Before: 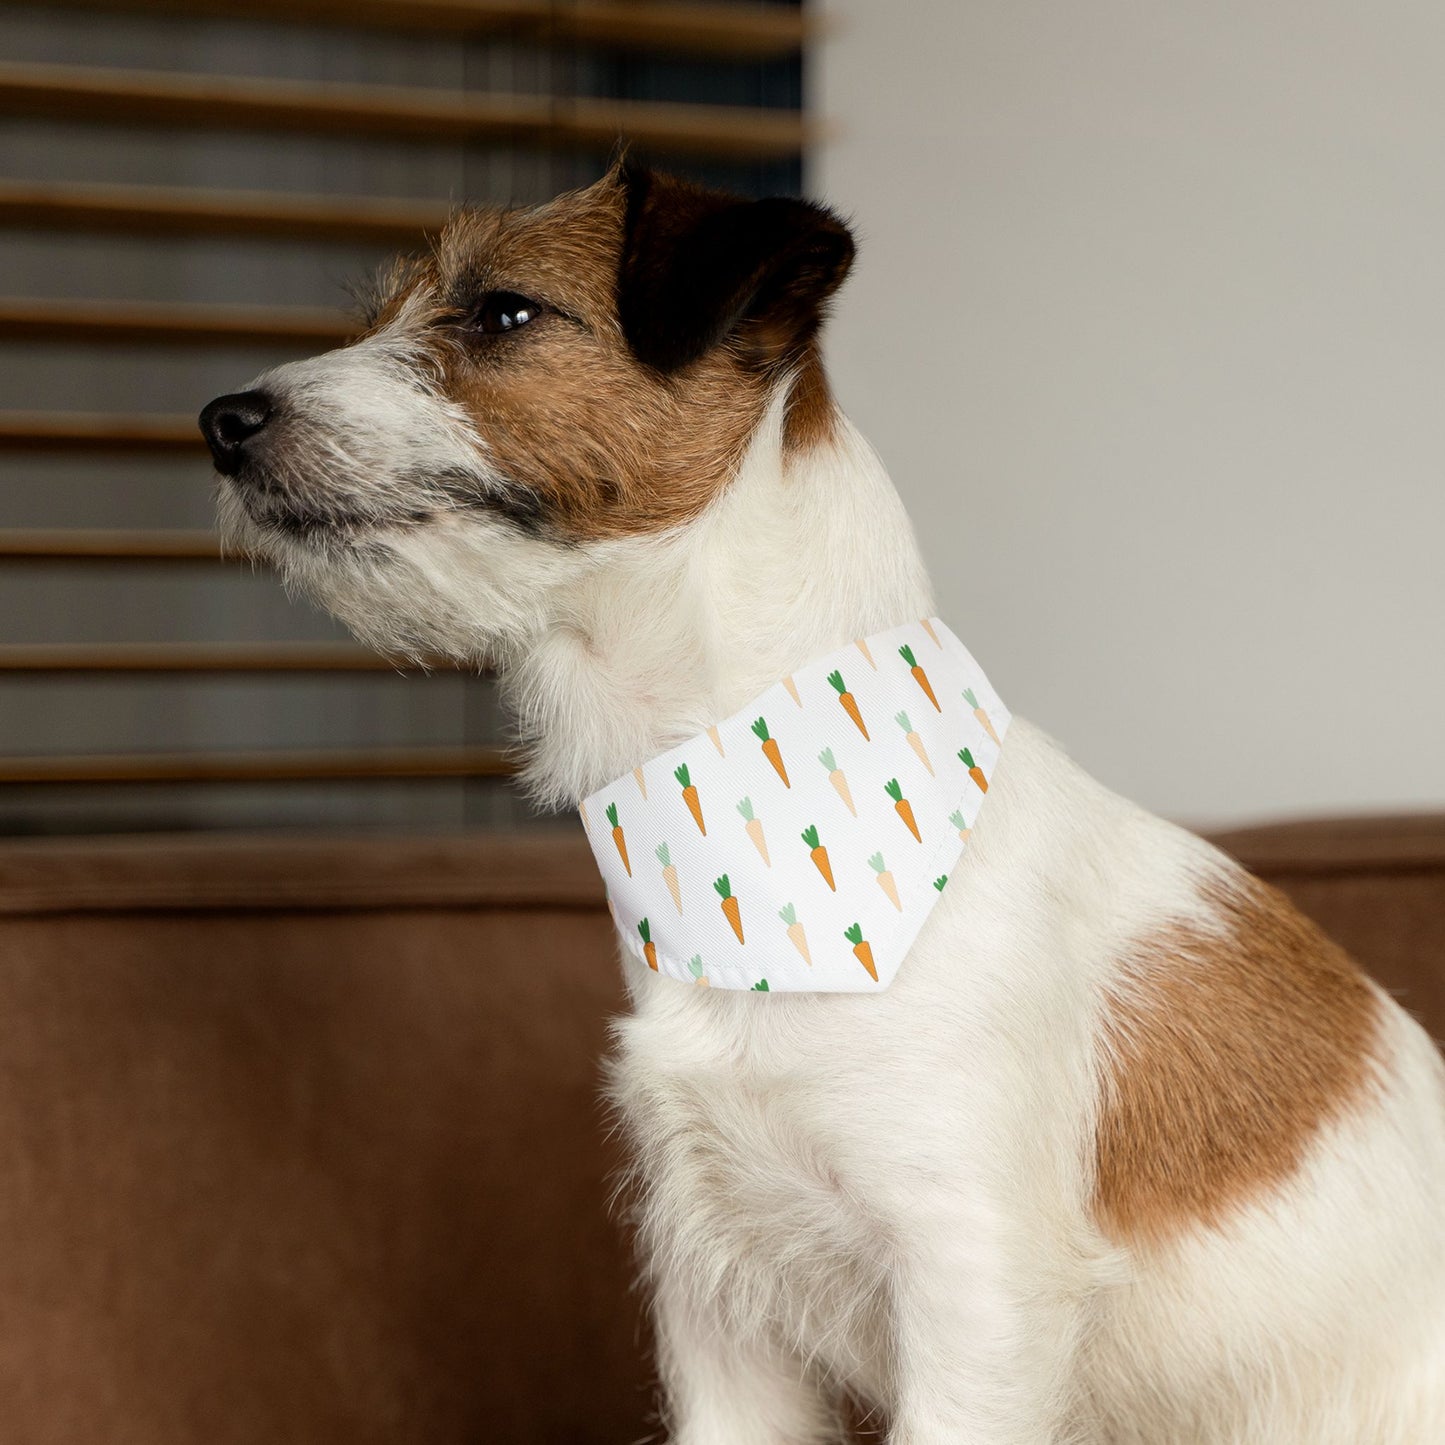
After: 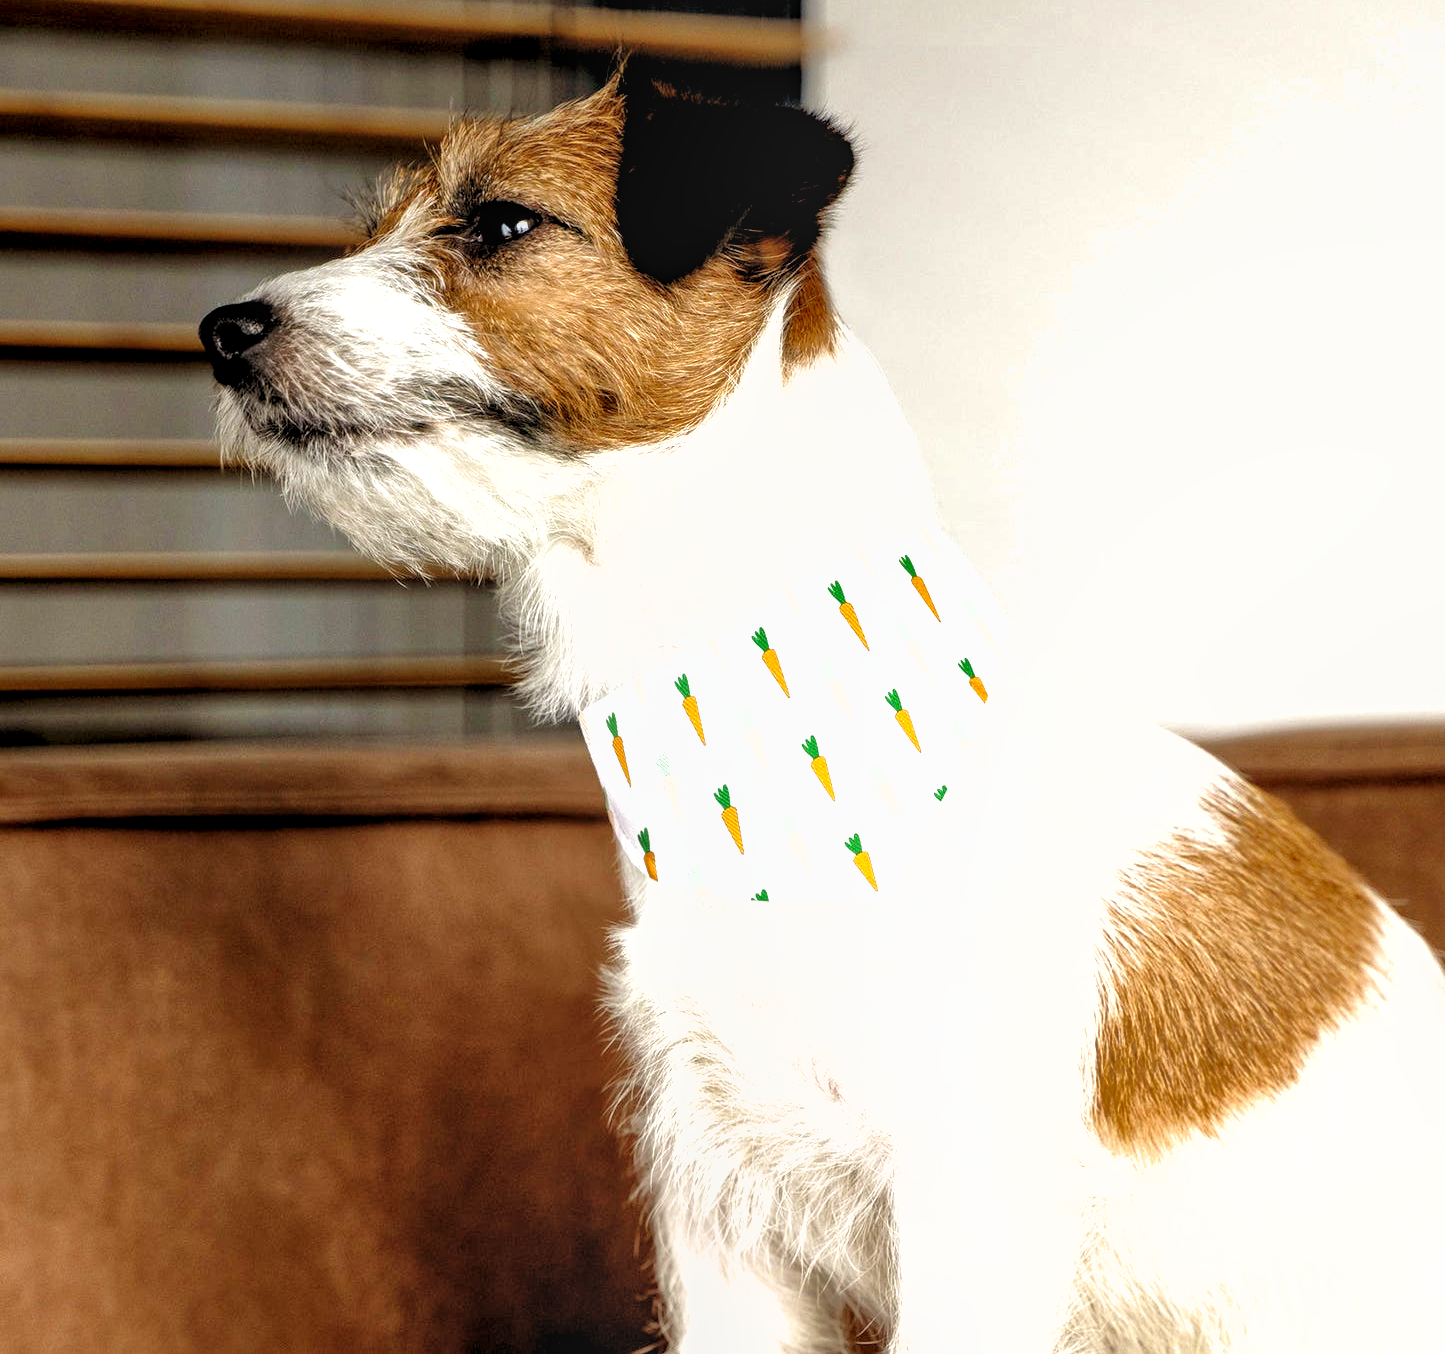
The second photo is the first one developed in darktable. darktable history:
base curve: curves: ch0 [(0, 0) (0.008, 0.007) (0.022, 0.029) (0.048, 0.089) (0.092, 0.197) (0.191, 0.399) (0.275, 0.534) (0.357, 0.65) (0.477, 0.78) (0.542, 0.833) (0.799, 0.973) (1, 1)], preserve colors none
local contrast: on, module defaults
shadows and highlights: on, module defaults
levels: levels [0.055, 0.477, 0.9]
crop and rotate: top 6.25%
